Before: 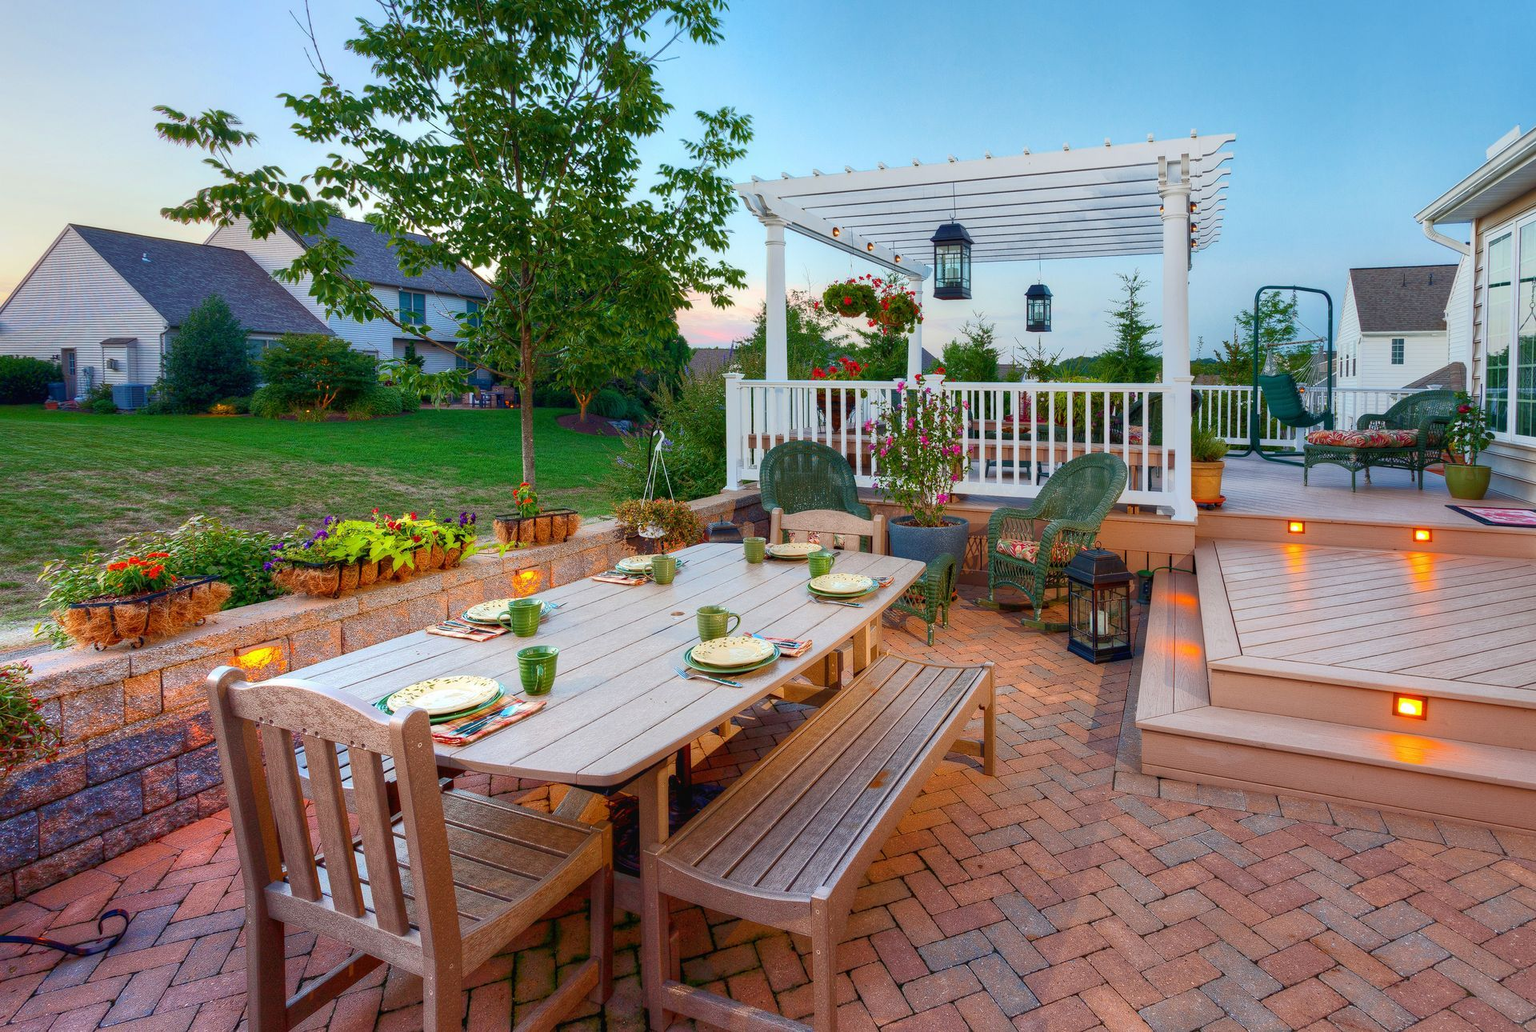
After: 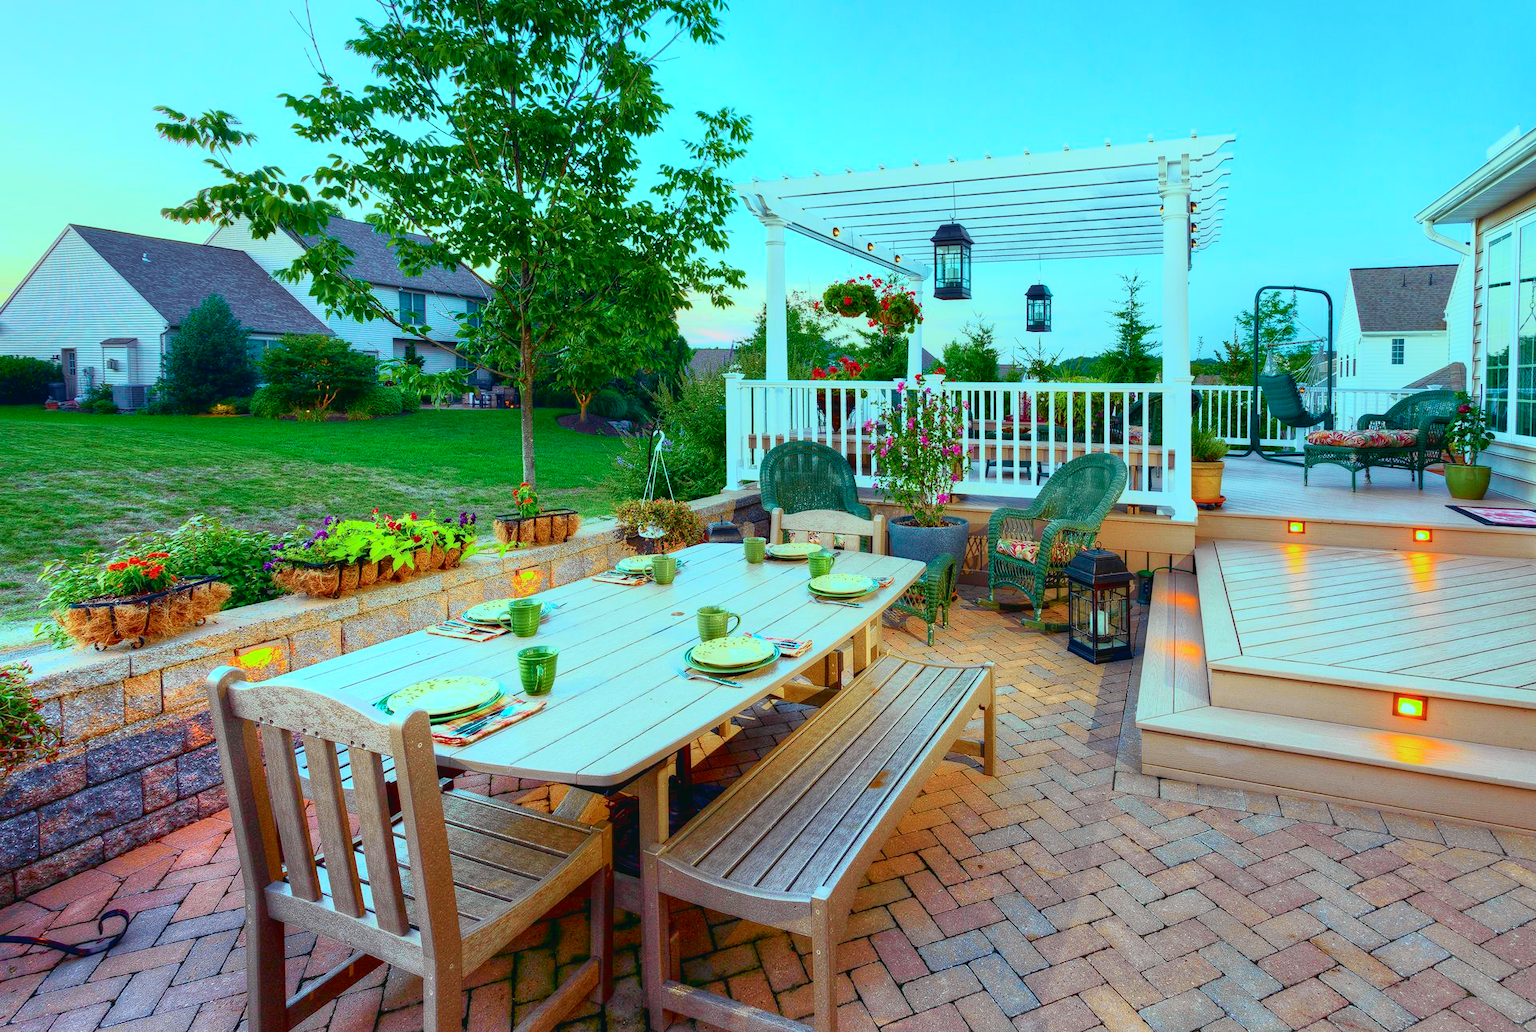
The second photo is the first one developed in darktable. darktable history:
color balance: mode lift, gamma, gain (sRGB), lift [0.997, 0.979, 1.021, 1.011], gamma [1, 1.084, 0.916, 0.998], gain [1, 0.87, 1.13, 1.101], contrast 4.55%, contrast fulcrum 38.24%, output saturation 104.09%
tone curve: curves: ch0 [(0, 0.022) (0.114, 0.088) (0.282, 0.316) (0.446, 0.511) (0.613, 0.693) (0.786, 0.843) (0.999, 0.949)]; ch1 [(0, 0) (0.395, 0.343) (0.463, 0.427) (0.486, 0.474) (0.503, 0.5) (0.535, 0.522) (0.555, 0.566) (0.594, 0.614) (0.755, 0.793) (1, 1)]; ch2 [(0, 0) (0.369, 0.388) (0.449, 0.431) (0.501, 0.5) (0.528, 0.517) (0.561, 0.59) (0.612, 0.646) (0.697, 0.721) (1, 1)], color space Lab, independent channels, preserve colors none
